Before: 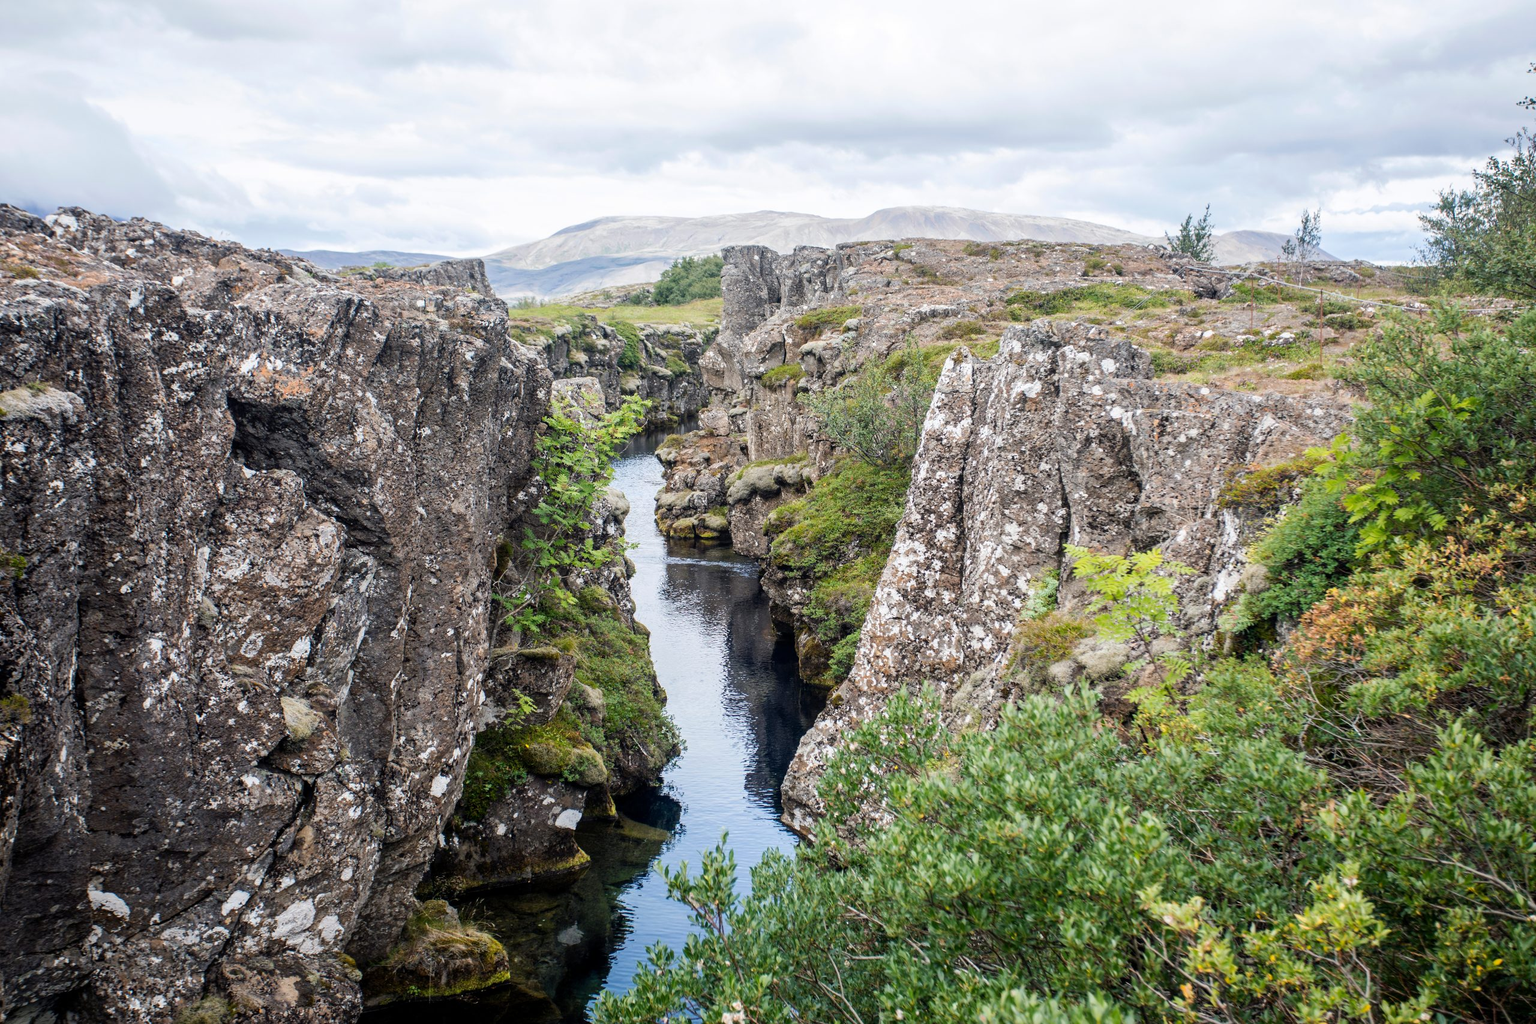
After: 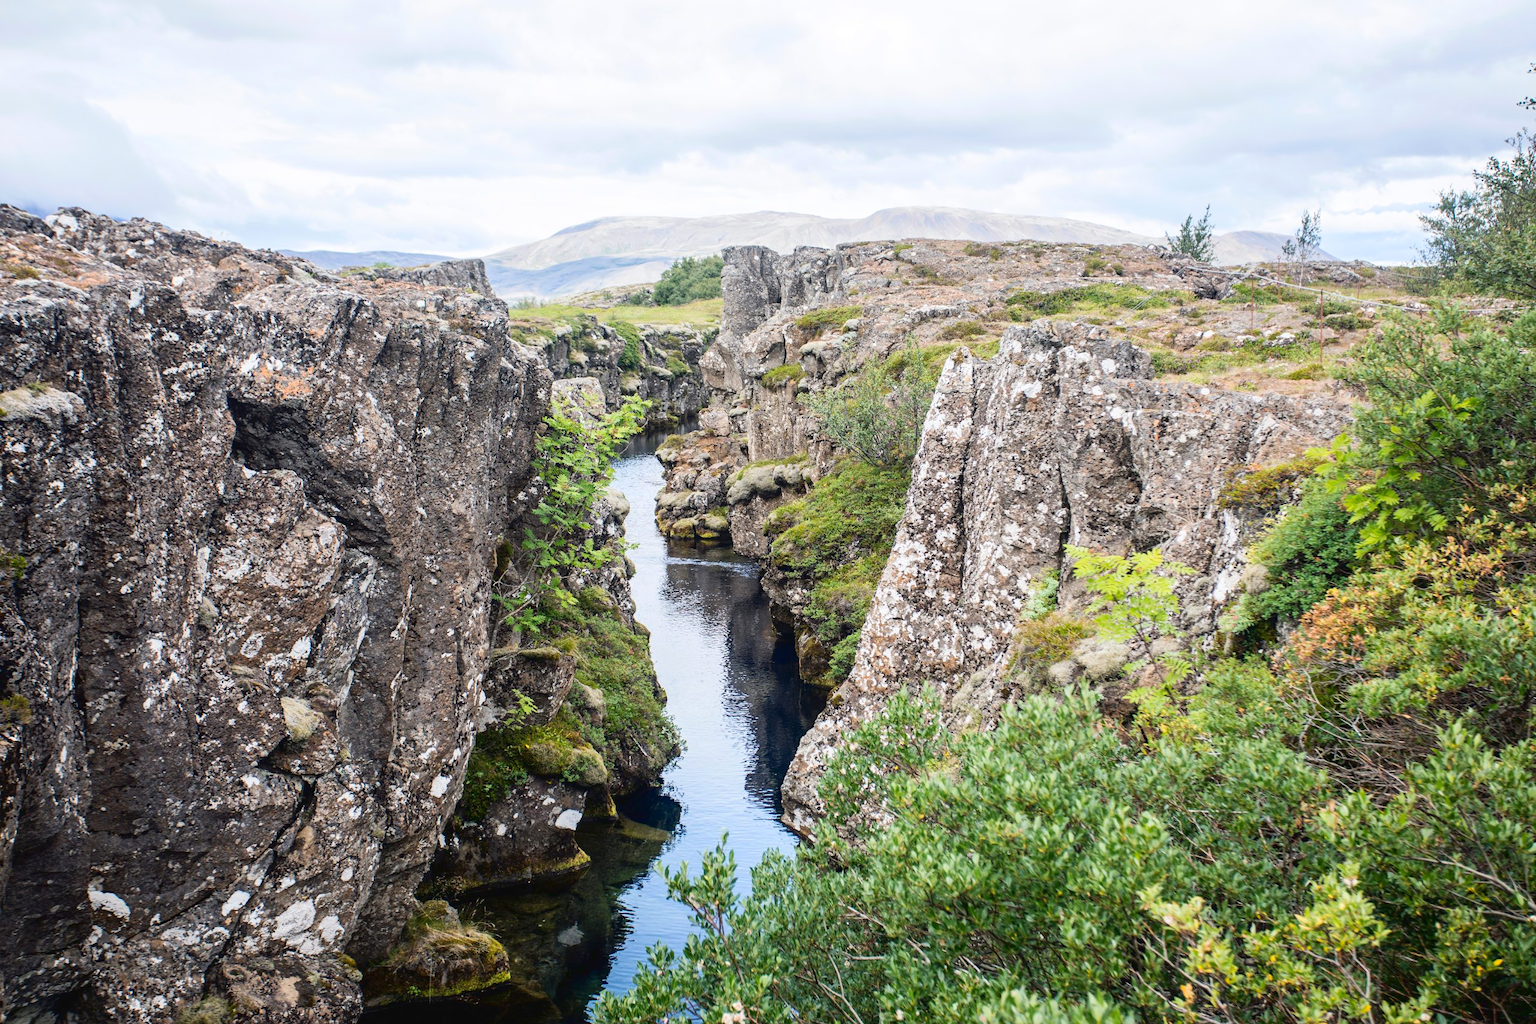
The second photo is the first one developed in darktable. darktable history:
tone curve: curves: ch0 [(0, 0.028) (0.138, 0.156) (0.468, 0.516) (0.754, 0.823) (1, 1)], color space Lab, linked channels, preserve colors none
